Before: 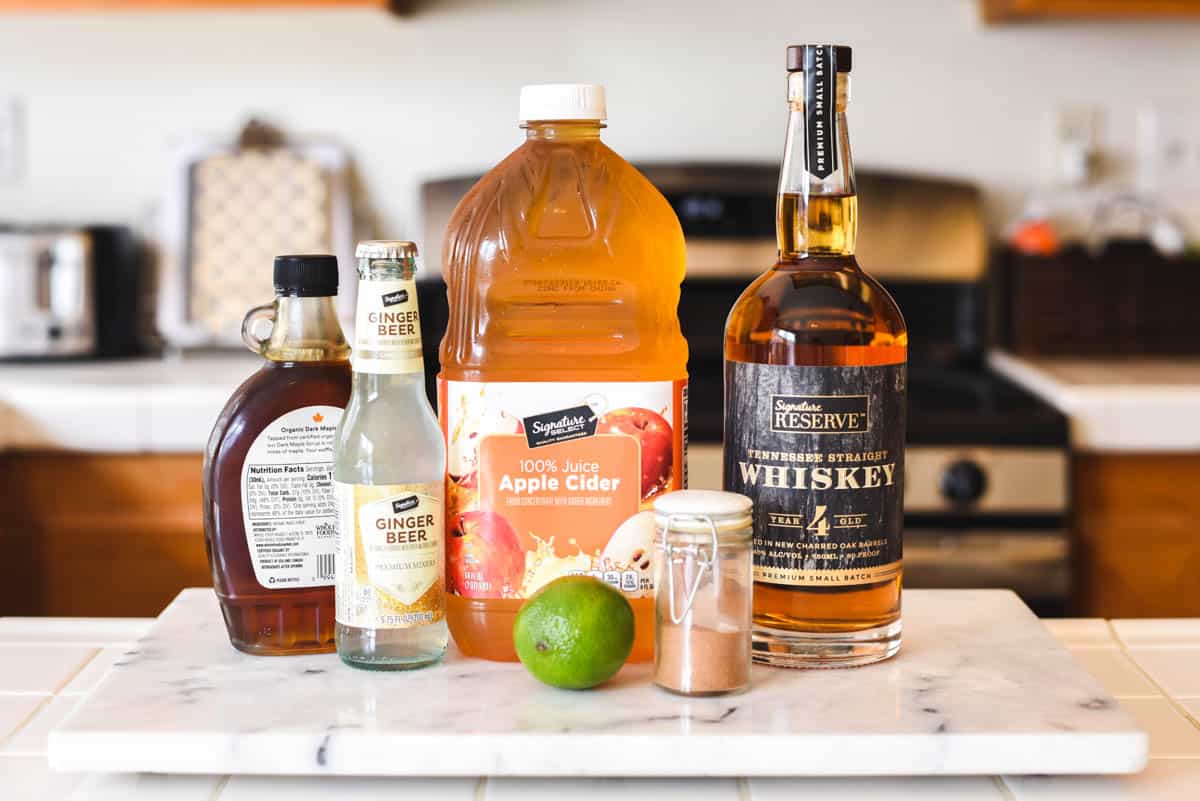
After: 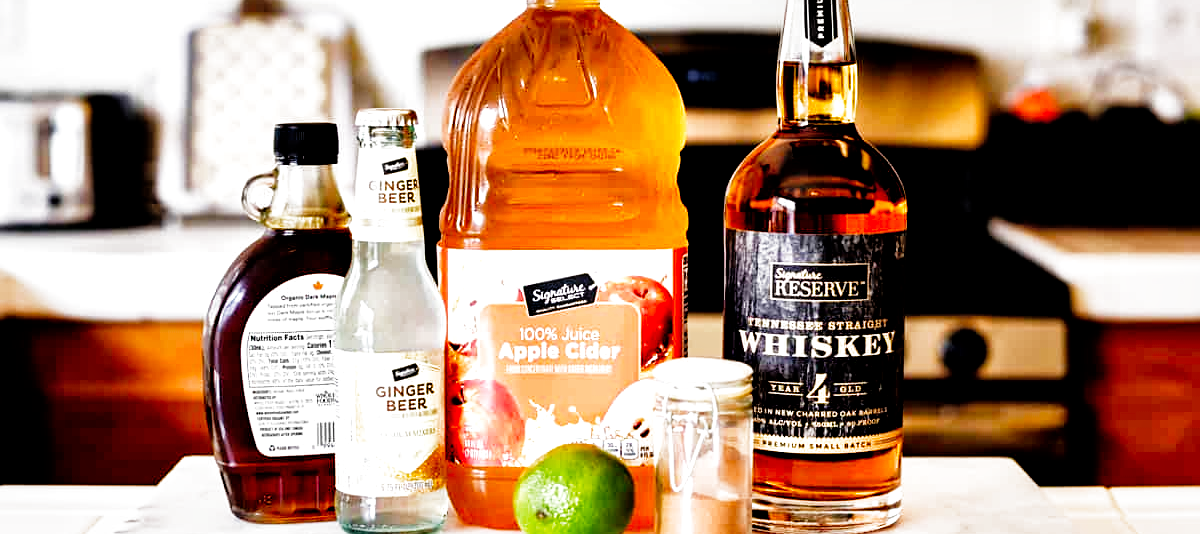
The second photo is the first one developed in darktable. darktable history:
local contrast: mode bilateral grid, contrast 20, coarseness 49, detail 161%, midtone range 0.2
sharpen: amount 0.216
crop: top 16.59%, bottom 16.695%
filmic rgb: black relative exposure -3.76 EV, white relative exposure 2.38 EV, dynamic range scaling -49.33%, hardness 3.47, latitude 30.06%, contrast 1.787, preserve chrominance no, color science v5 (2021)
